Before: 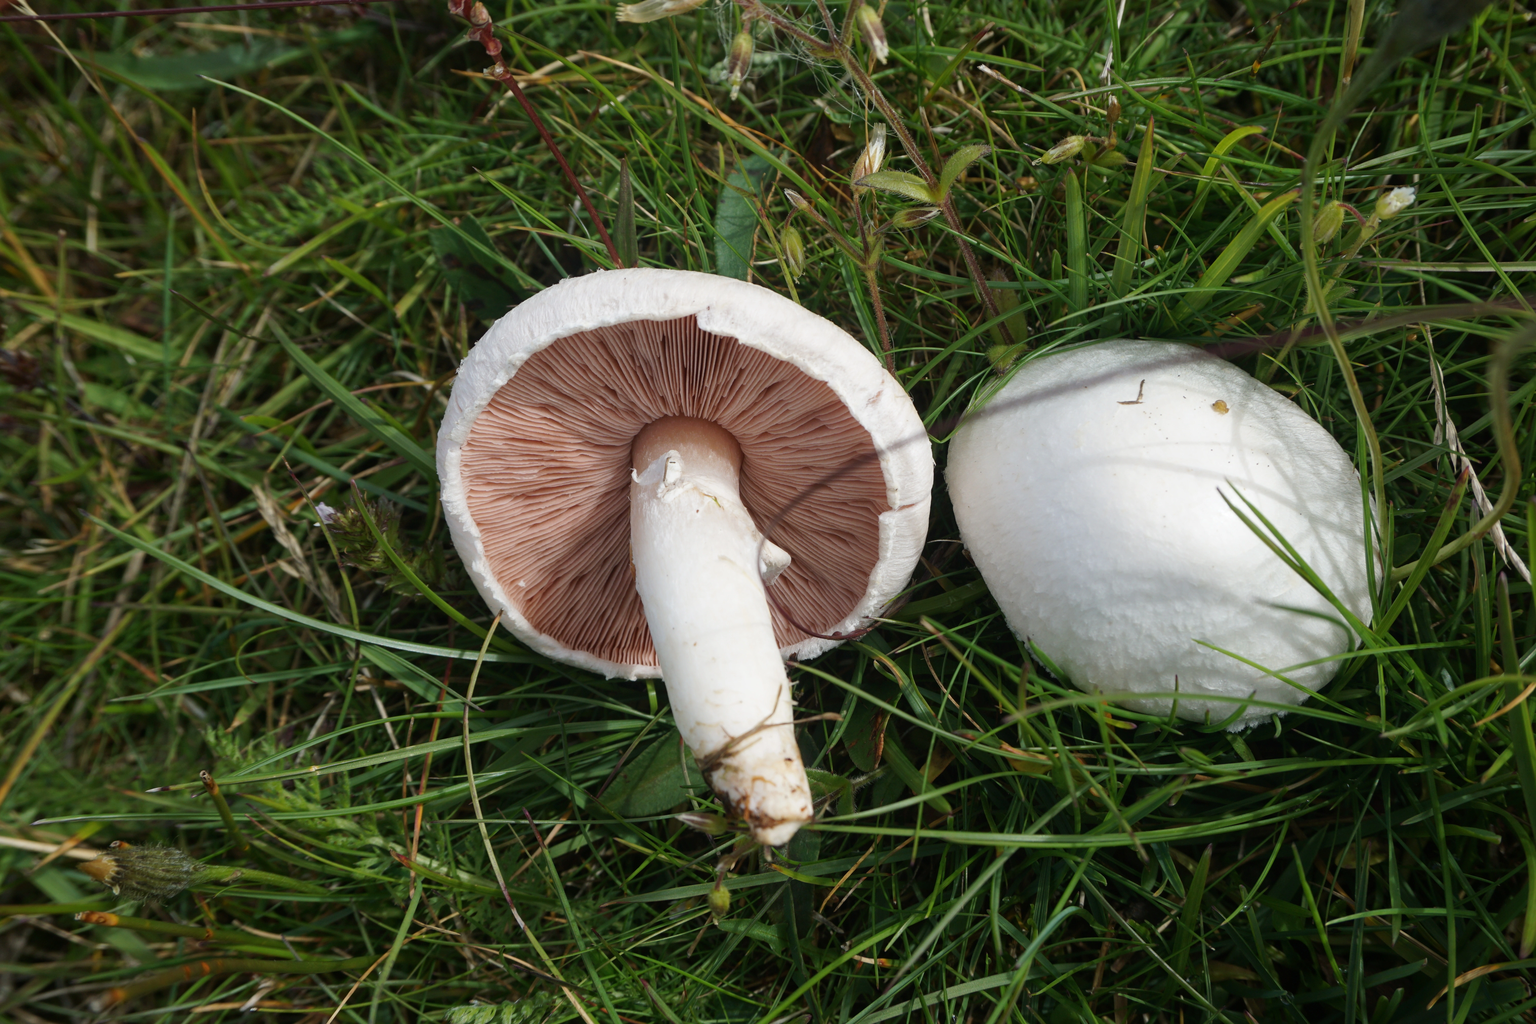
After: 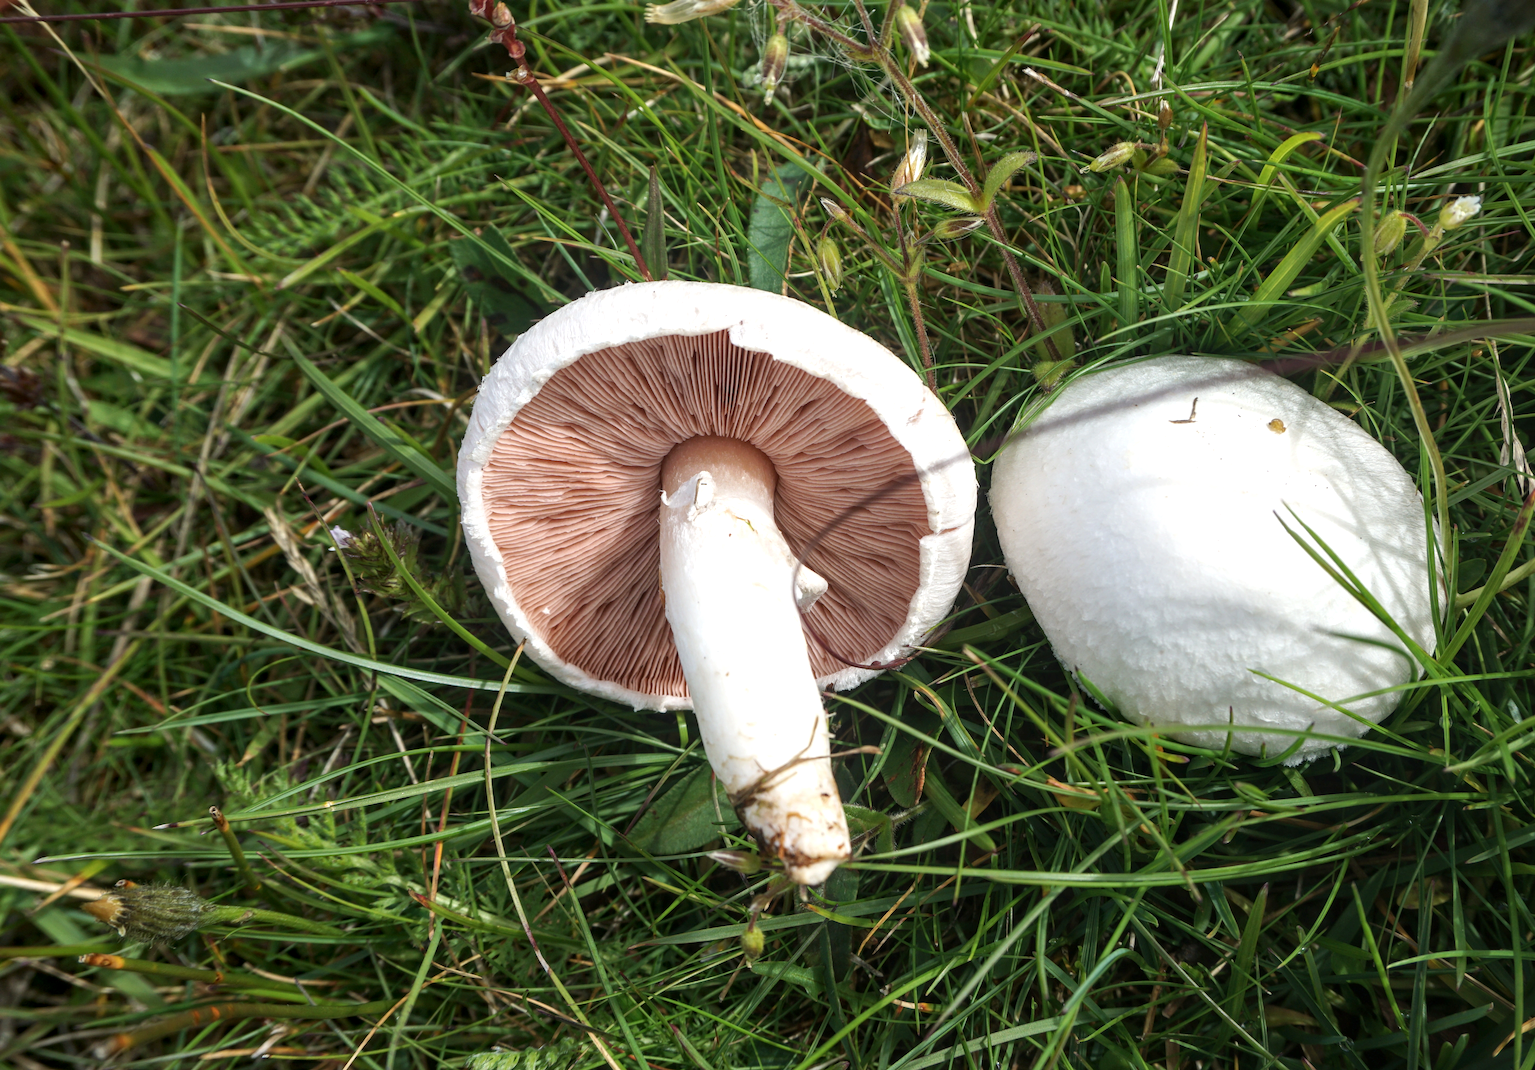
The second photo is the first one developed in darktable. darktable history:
local contrast: on, module defaults
exposure: exposure 0.563 EV, compensate exposure bias true, compensate highlight preservation false
crop: right 4.394%, bottom 0.042%
